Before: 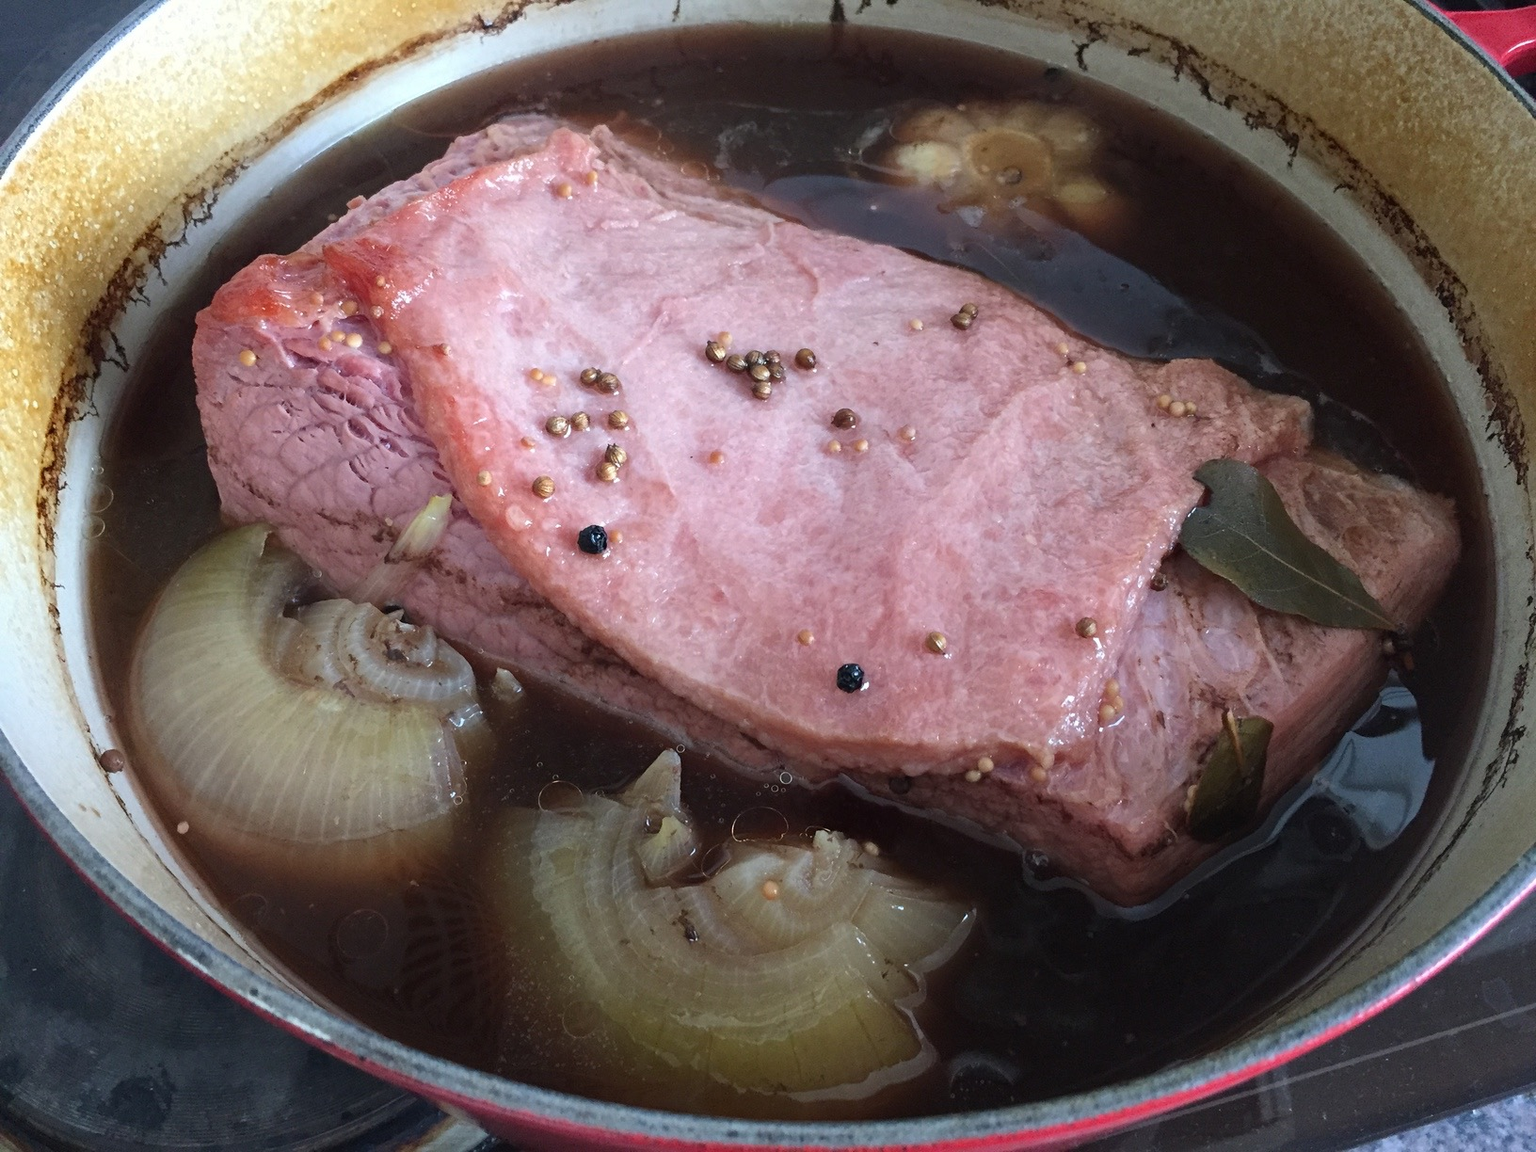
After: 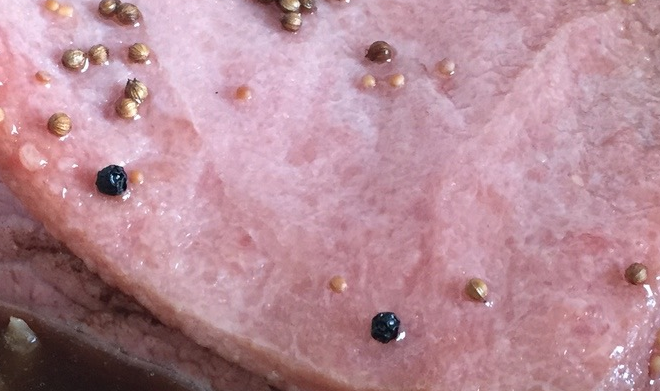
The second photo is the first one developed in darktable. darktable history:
crop: left 31.751%, top 32.172%, right 27.8%, bottom 35.83%
